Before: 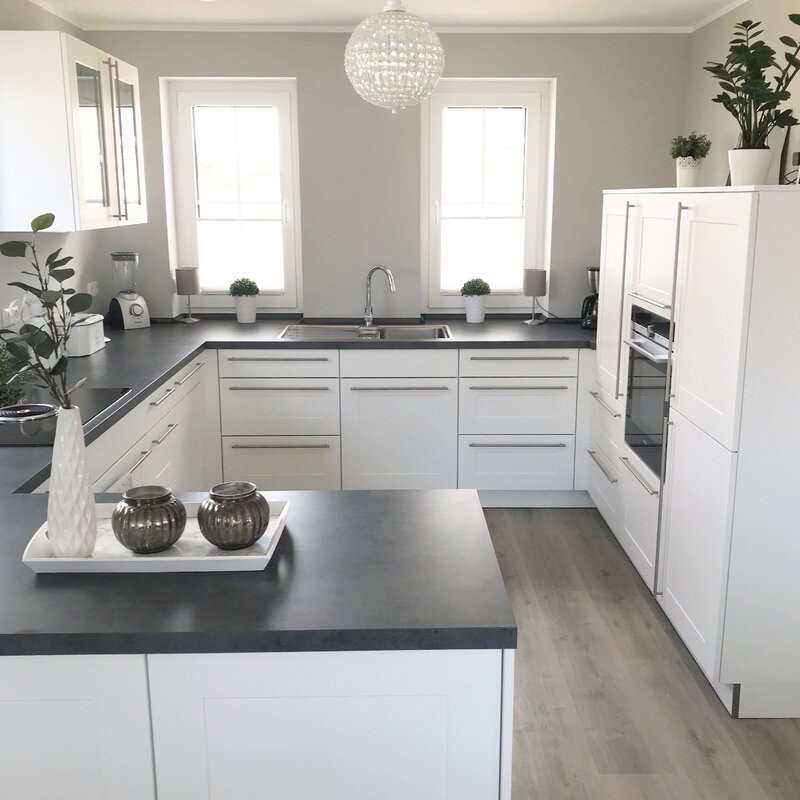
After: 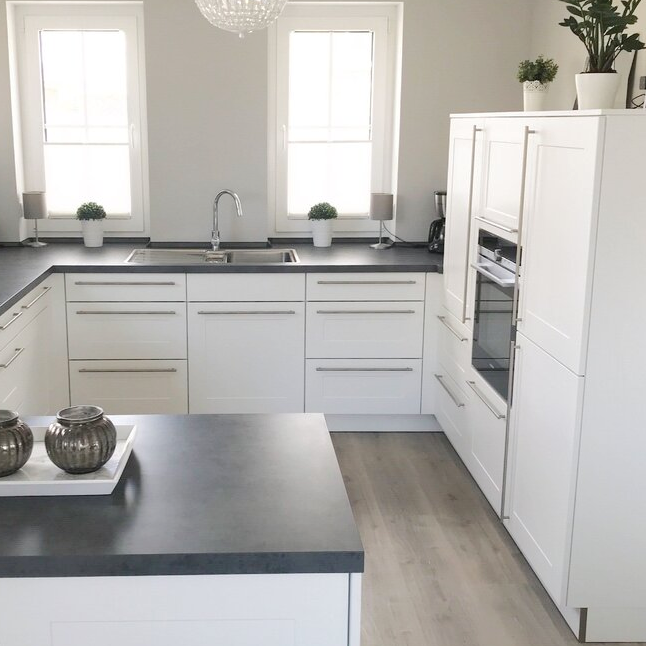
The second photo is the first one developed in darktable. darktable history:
base curve: curves: ch0 [(0, 0) (0.262, 0.32) (0.722, 0.705) (1, 1)]
crop: left 19.159%, top 9.58%, bottom 9.58%
